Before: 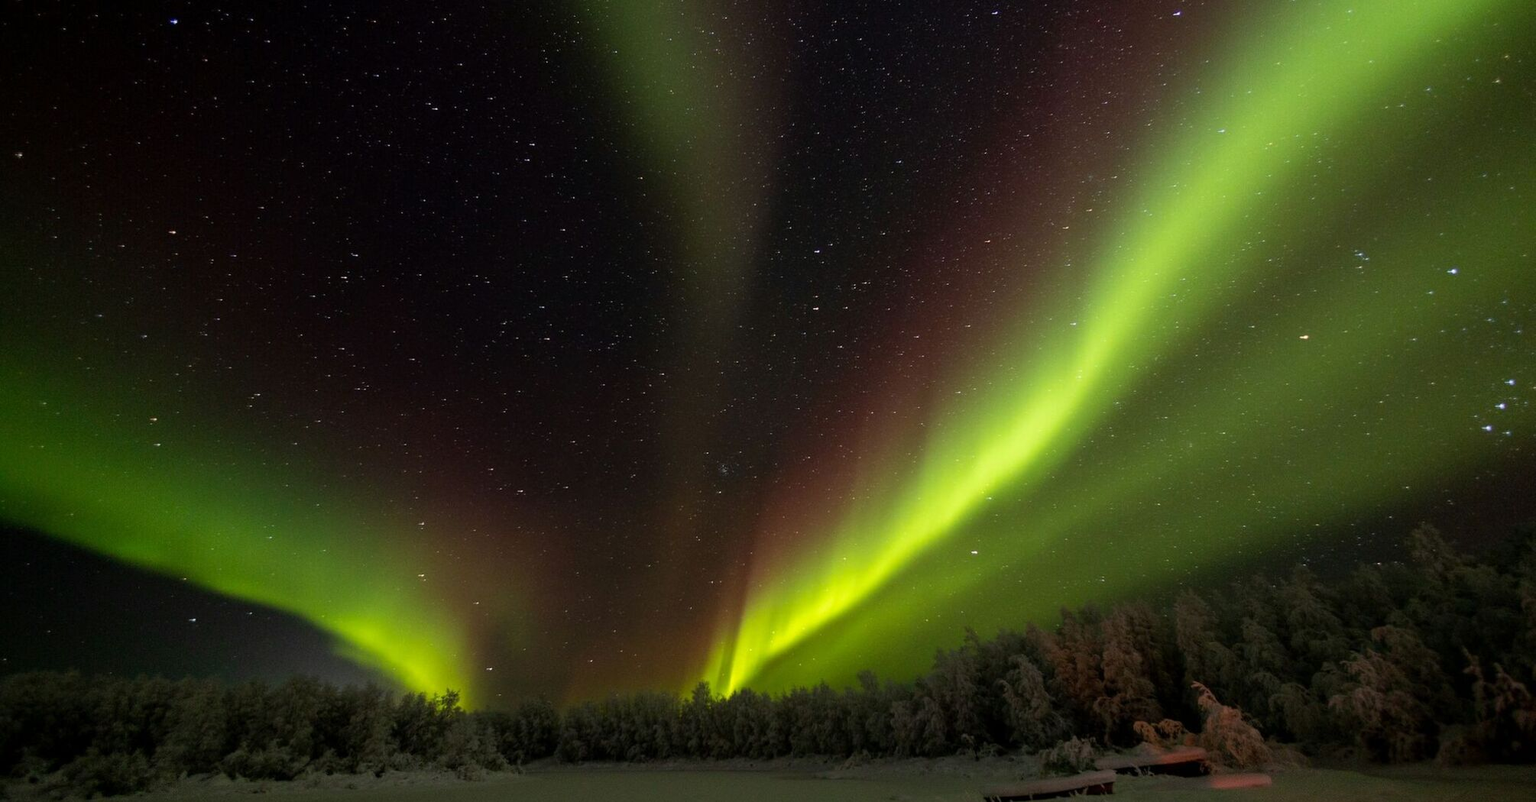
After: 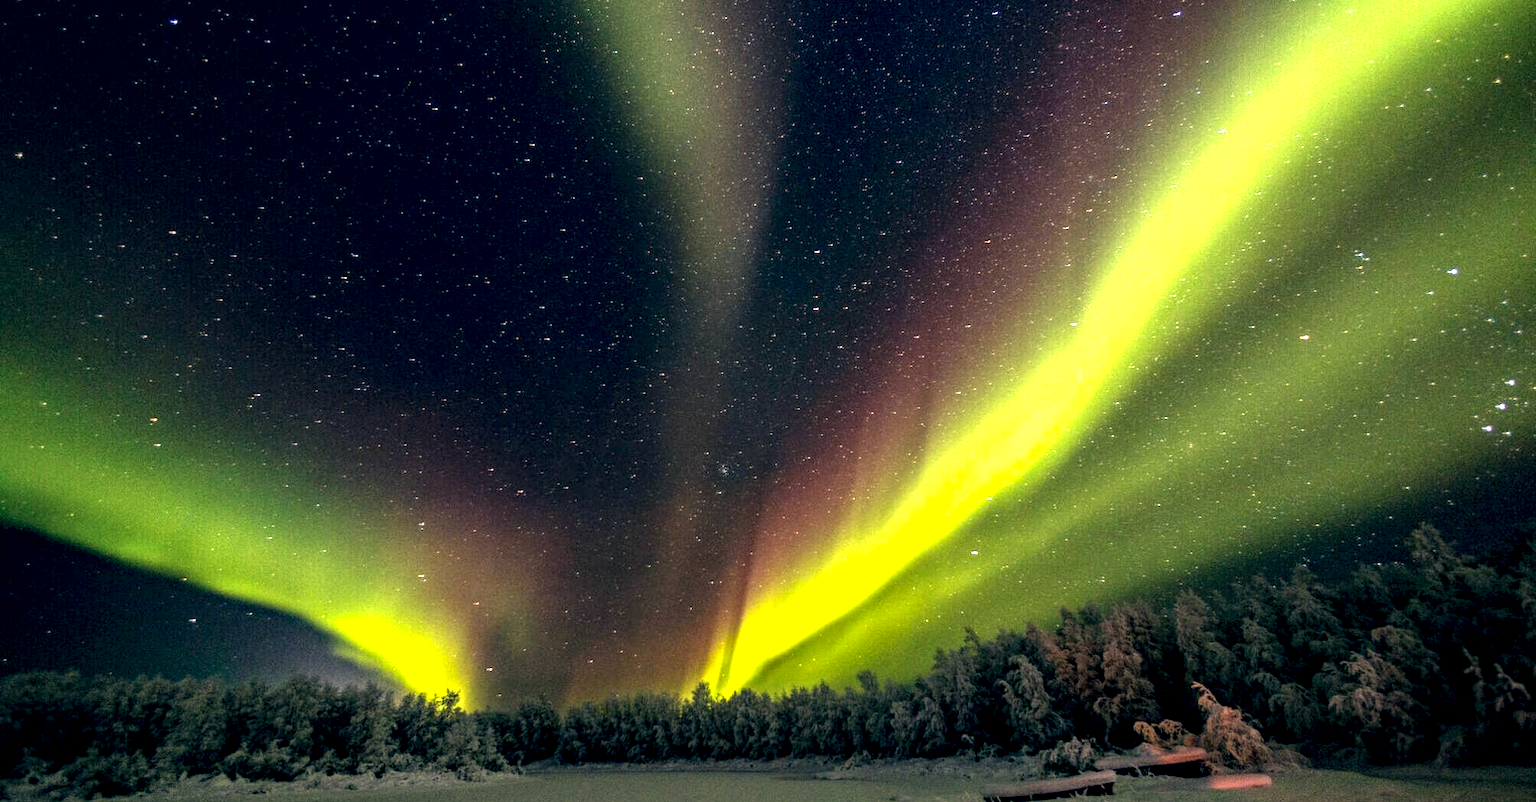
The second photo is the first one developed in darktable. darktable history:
local contrast: highlights 19%, detail 186%
haze removal: compatibility mode true, adaptive false
color correction: highlights a* 10.32, highlights b* 14.66, shadows a* -9.59, shadows b* -15.02
exposure: black level correction 0, exposure 1.2 EV, compensate exposure bias true, compensate highlight preservation false
